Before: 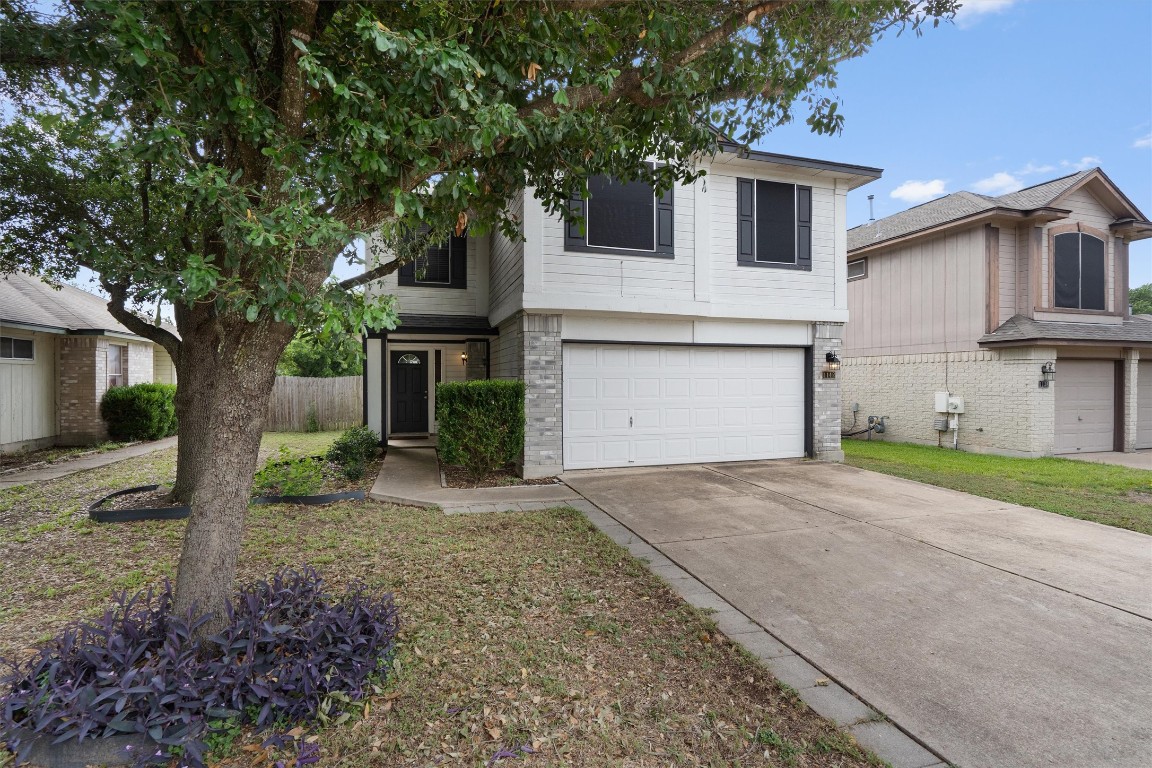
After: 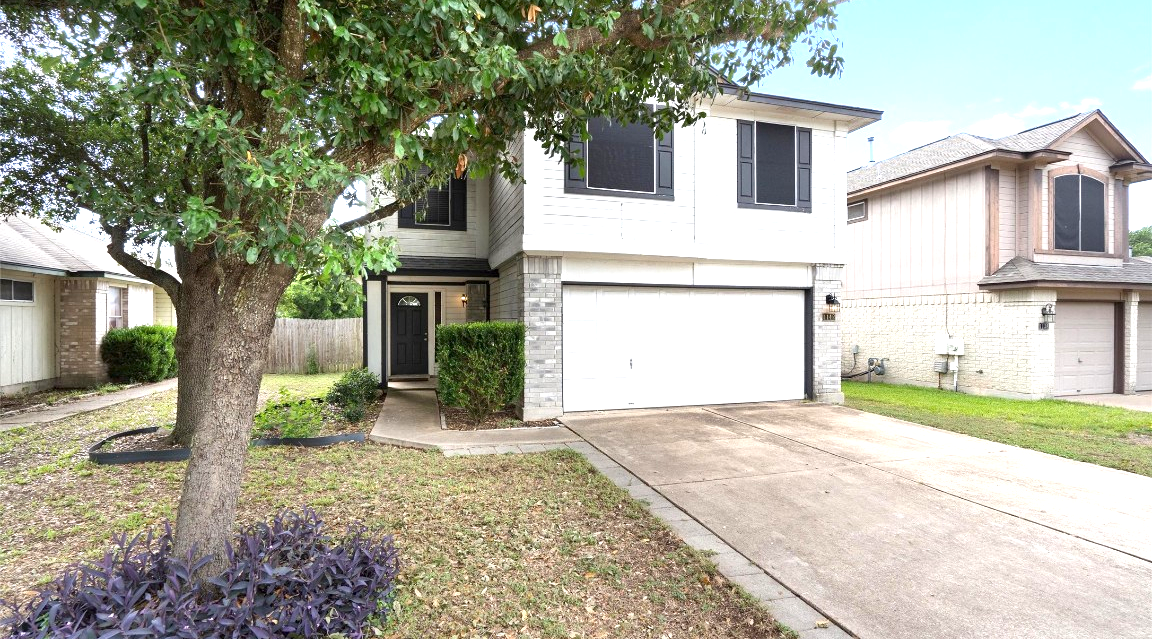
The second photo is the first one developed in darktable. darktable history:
crop: top 7.625%, bottom 8.027%
exposure: black level correction 0.001, exposure 1.129 EV, compensate exposure bias true, compensate highlight preservation false
